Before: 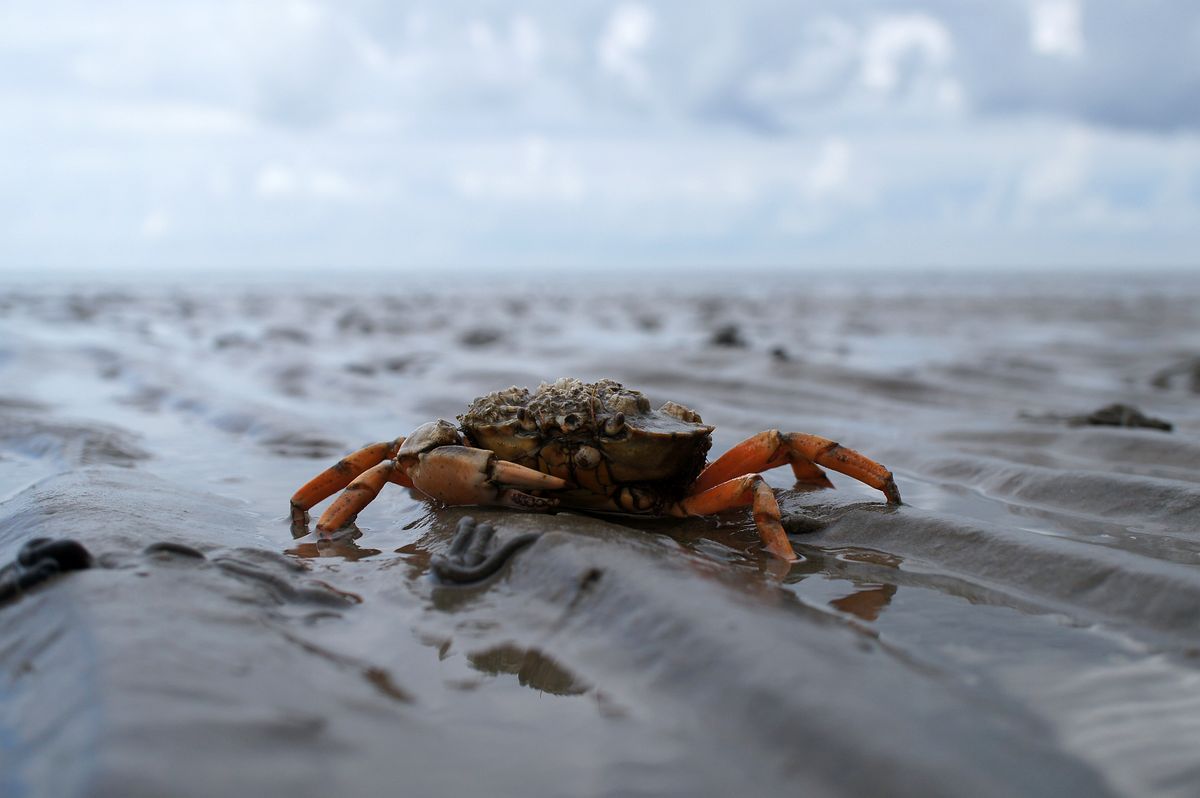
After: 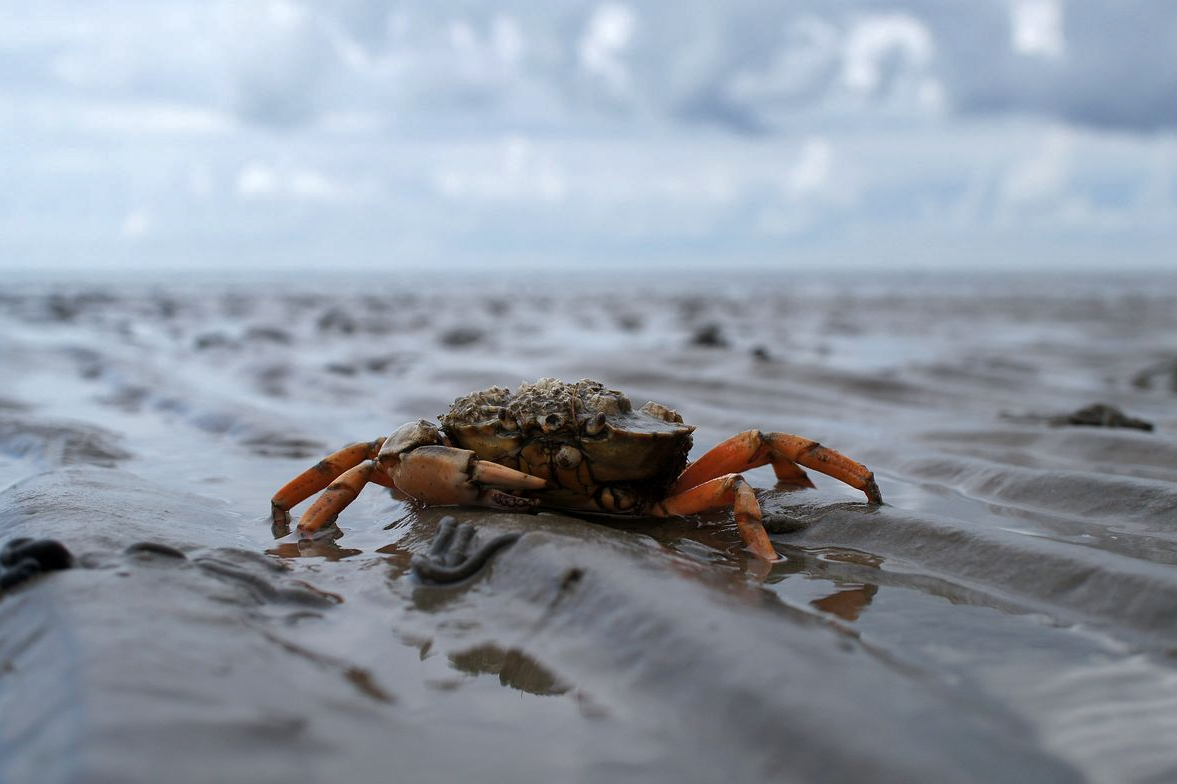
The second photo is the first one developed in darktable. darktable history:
shadows and highlights: white point adjustment 0.983, soften with gaussian
crop: left 1.635%, right 0.274%, bottom 1.638%
